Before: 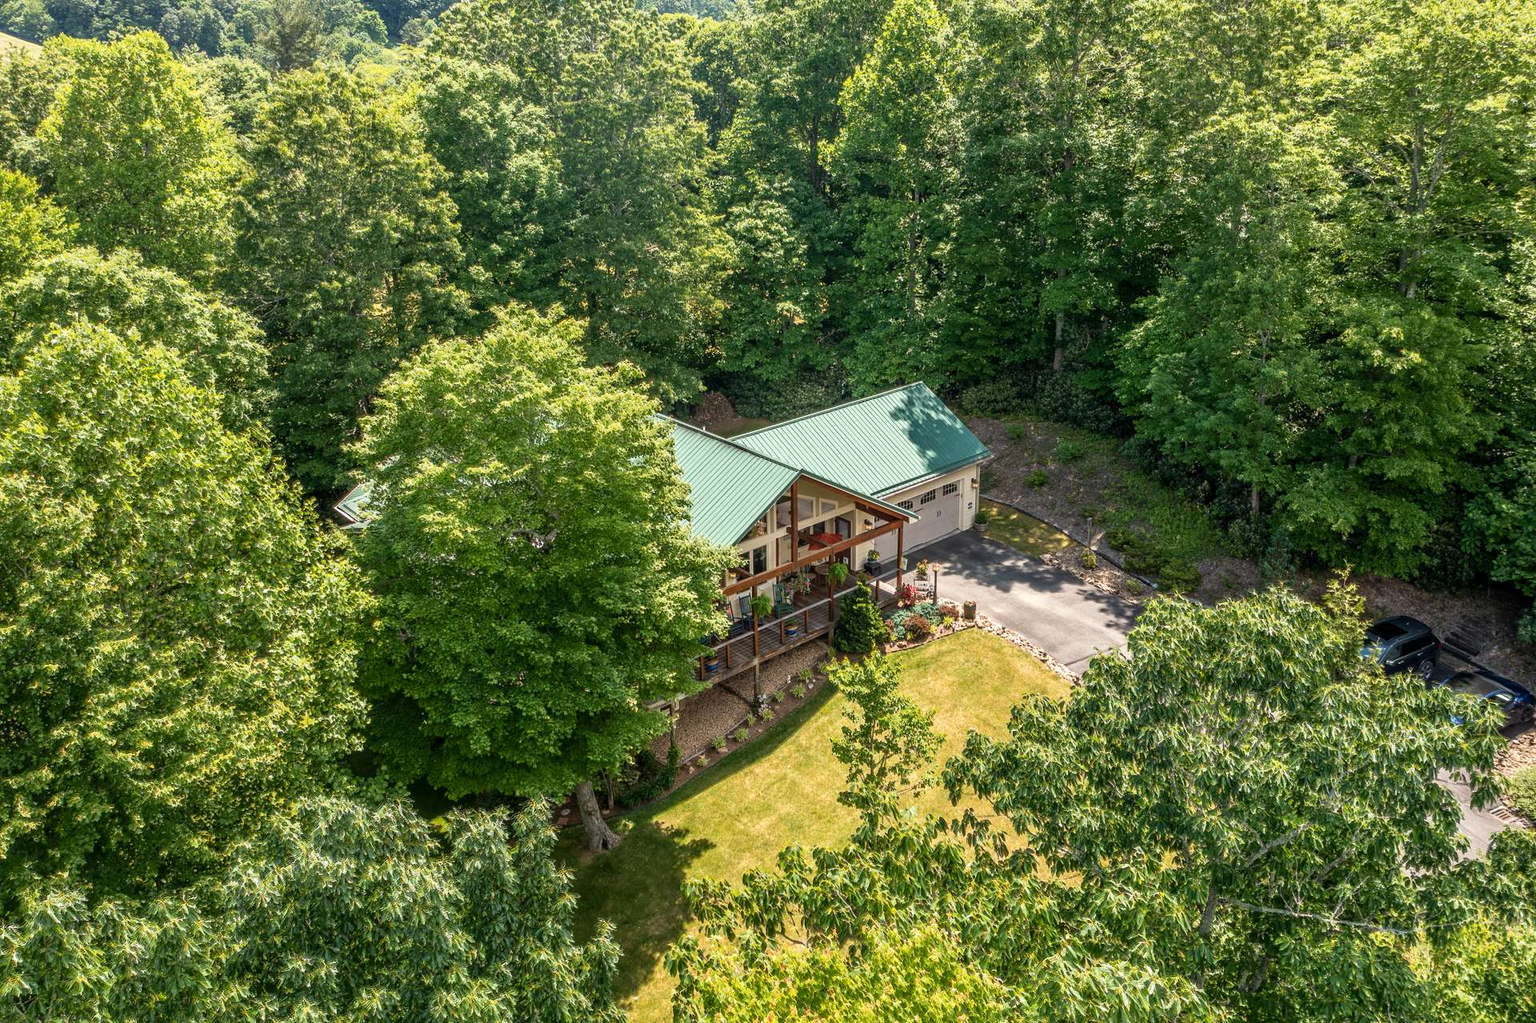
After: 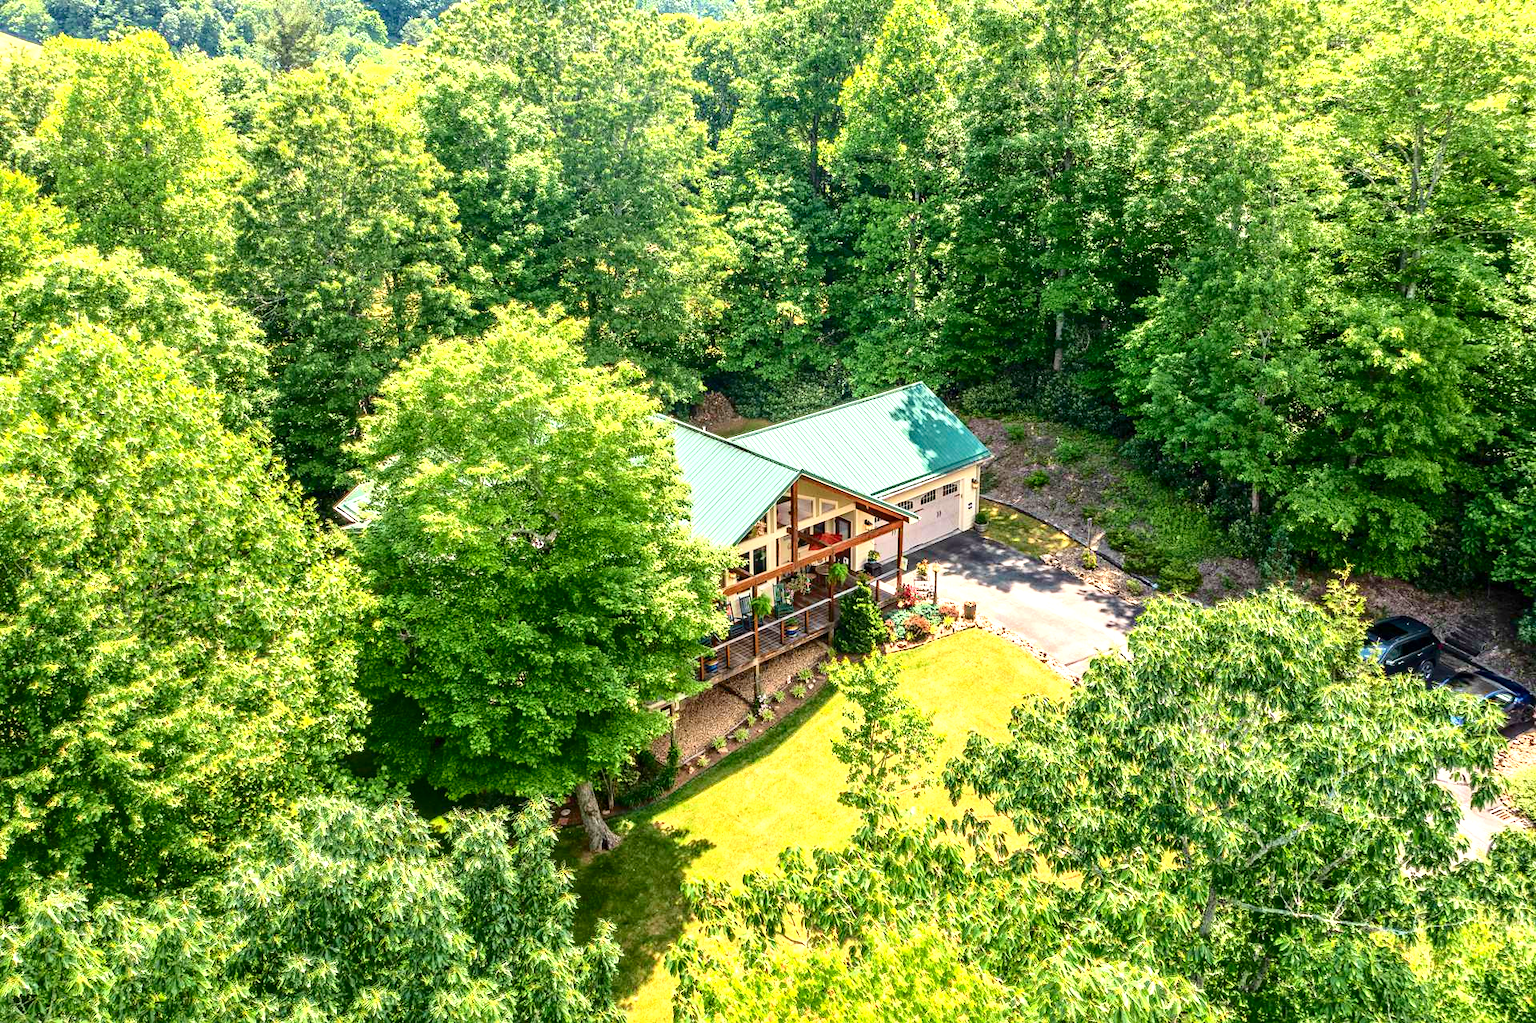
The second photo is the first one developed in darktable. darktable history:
tone curve: curves: ch0 [(0, 0) (0.234, 0.191) (0.48, 0.534) (0.608, 0.667) (0.725, 0.809) (0.864, 0.922) (1, 1)]; ch1 [(0, 0) (0.453, 0.43) (0.5, 0.5) (0.615, 0.649) (1, 1)]; ch2 [(0, 0) (0.5, 0.5) (0.586, 0.617) (1, 1)], color space Lab, independent channels, preserve colors none
haze removal: compatibility mode true, adaptive false
exposure: exposure 0.999 EV, compensate highlight preservation false
